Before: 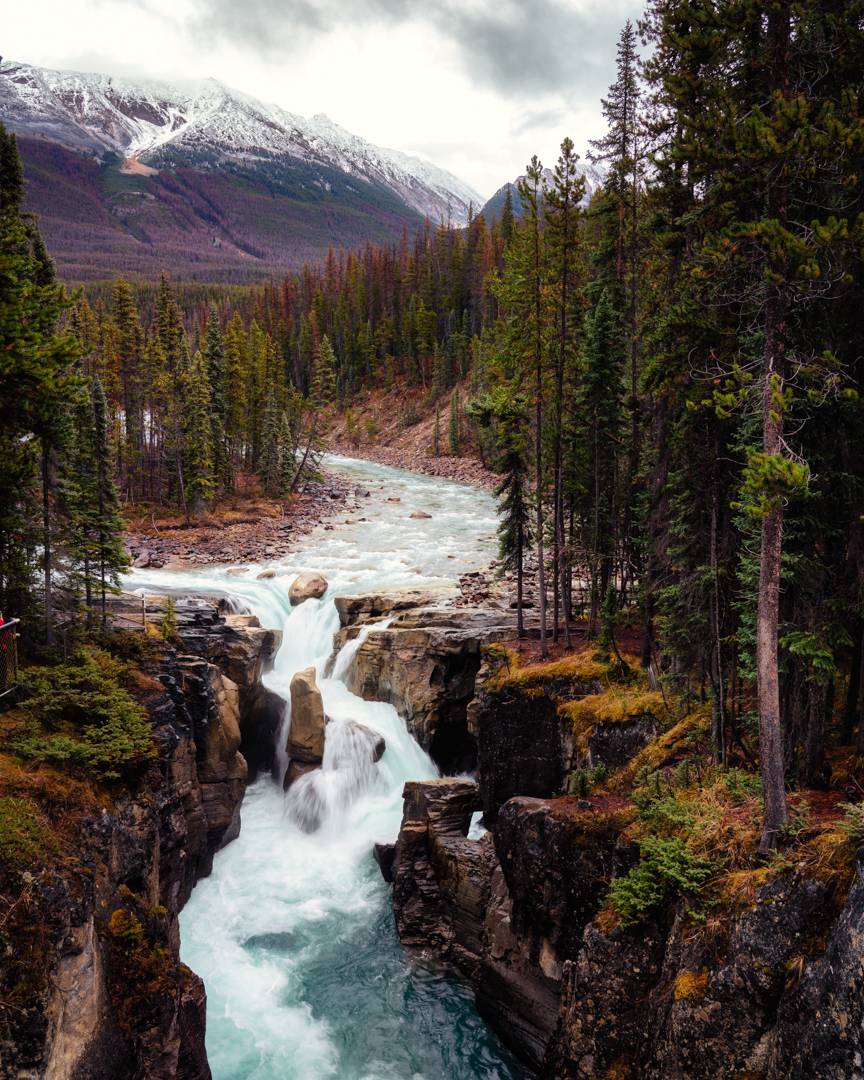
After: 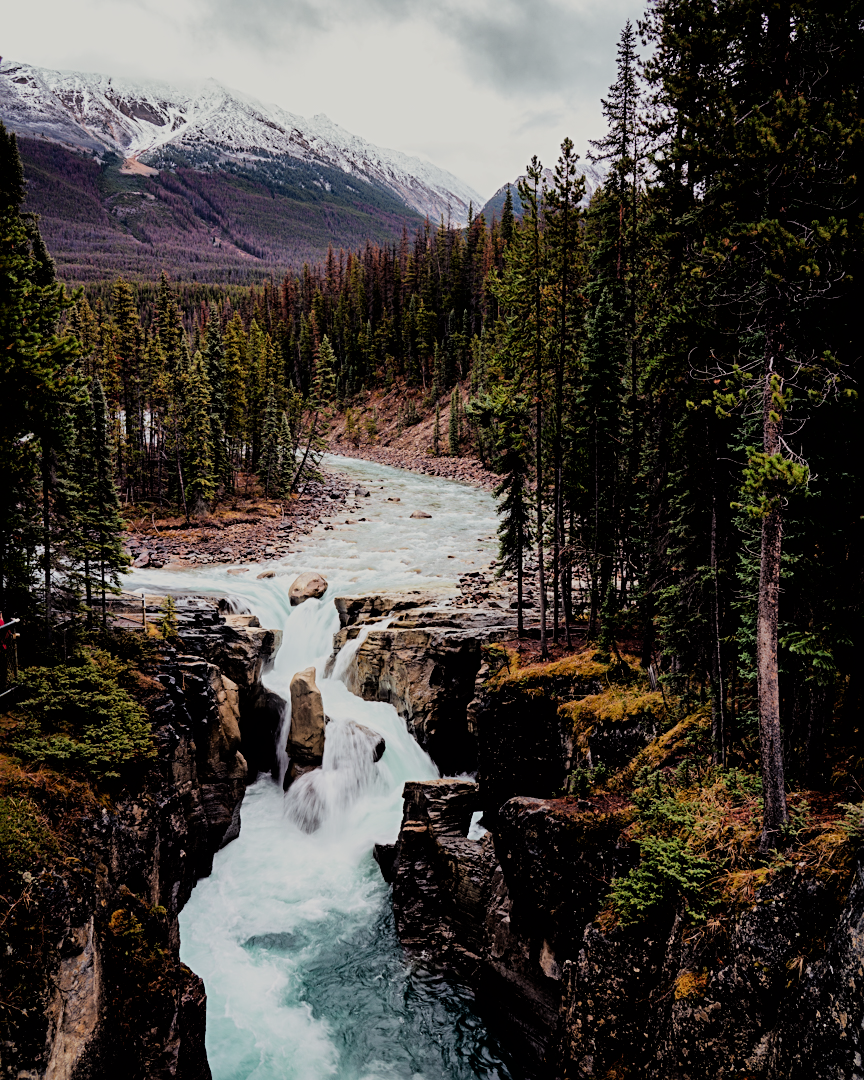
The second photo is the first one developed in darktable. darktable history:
filmic rgb: black relative exposure -4.14 EV, white relative exposure 5.1 EV, hardness 2.11, contrast 1.165
sharpen: radius 3.119
